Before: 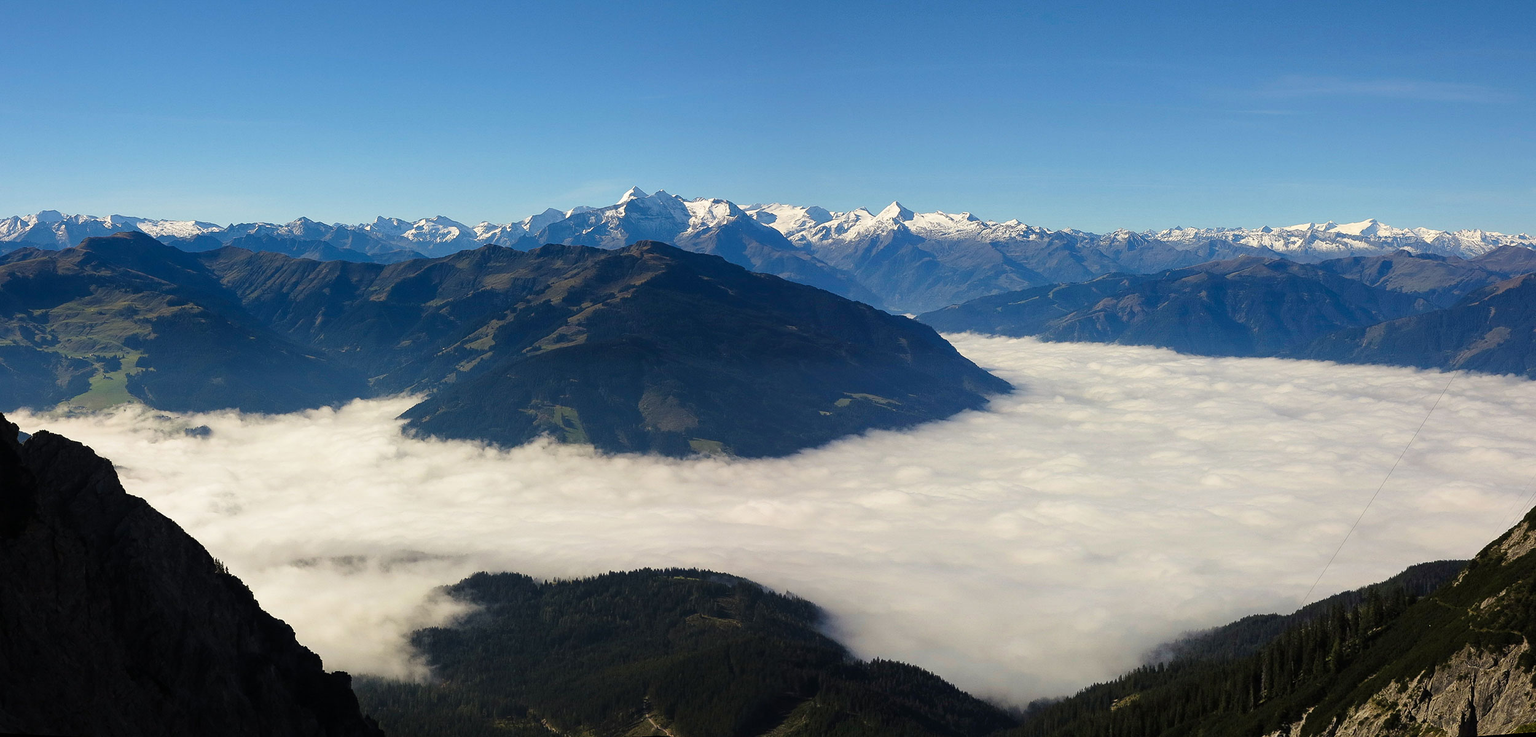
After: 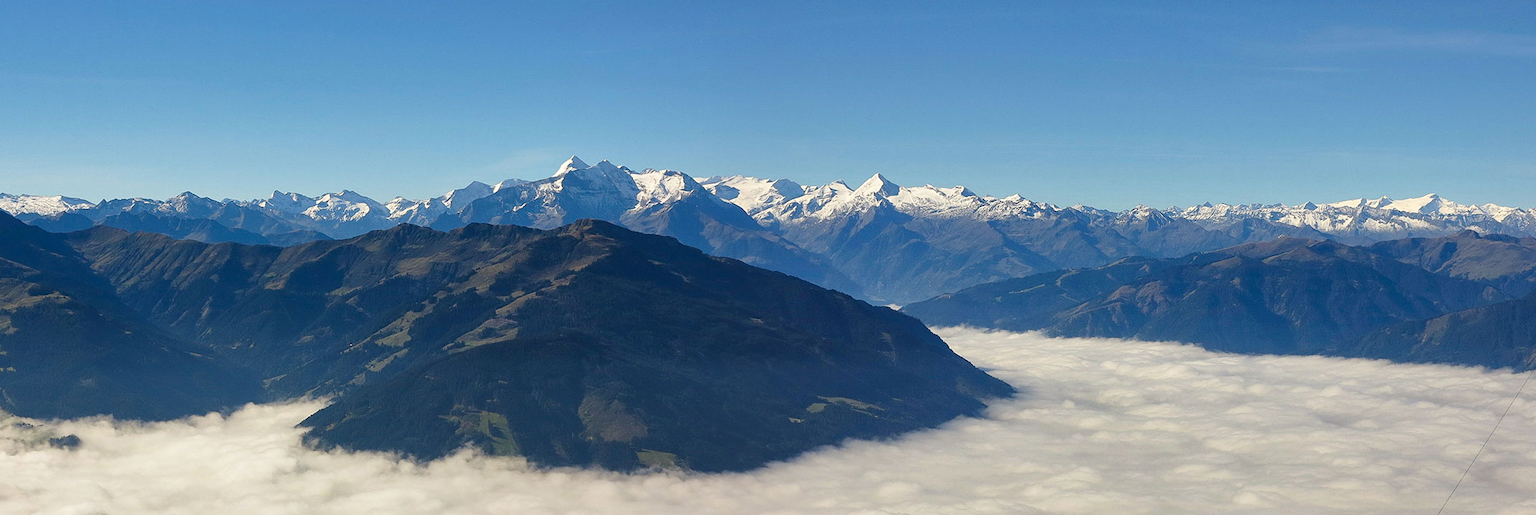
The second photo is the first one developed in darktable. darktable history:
shadows and highlights: soften with gaussian
crop and rotate: left 9.314%, top 7.172%, right 4.866%, bottom 32.8%
